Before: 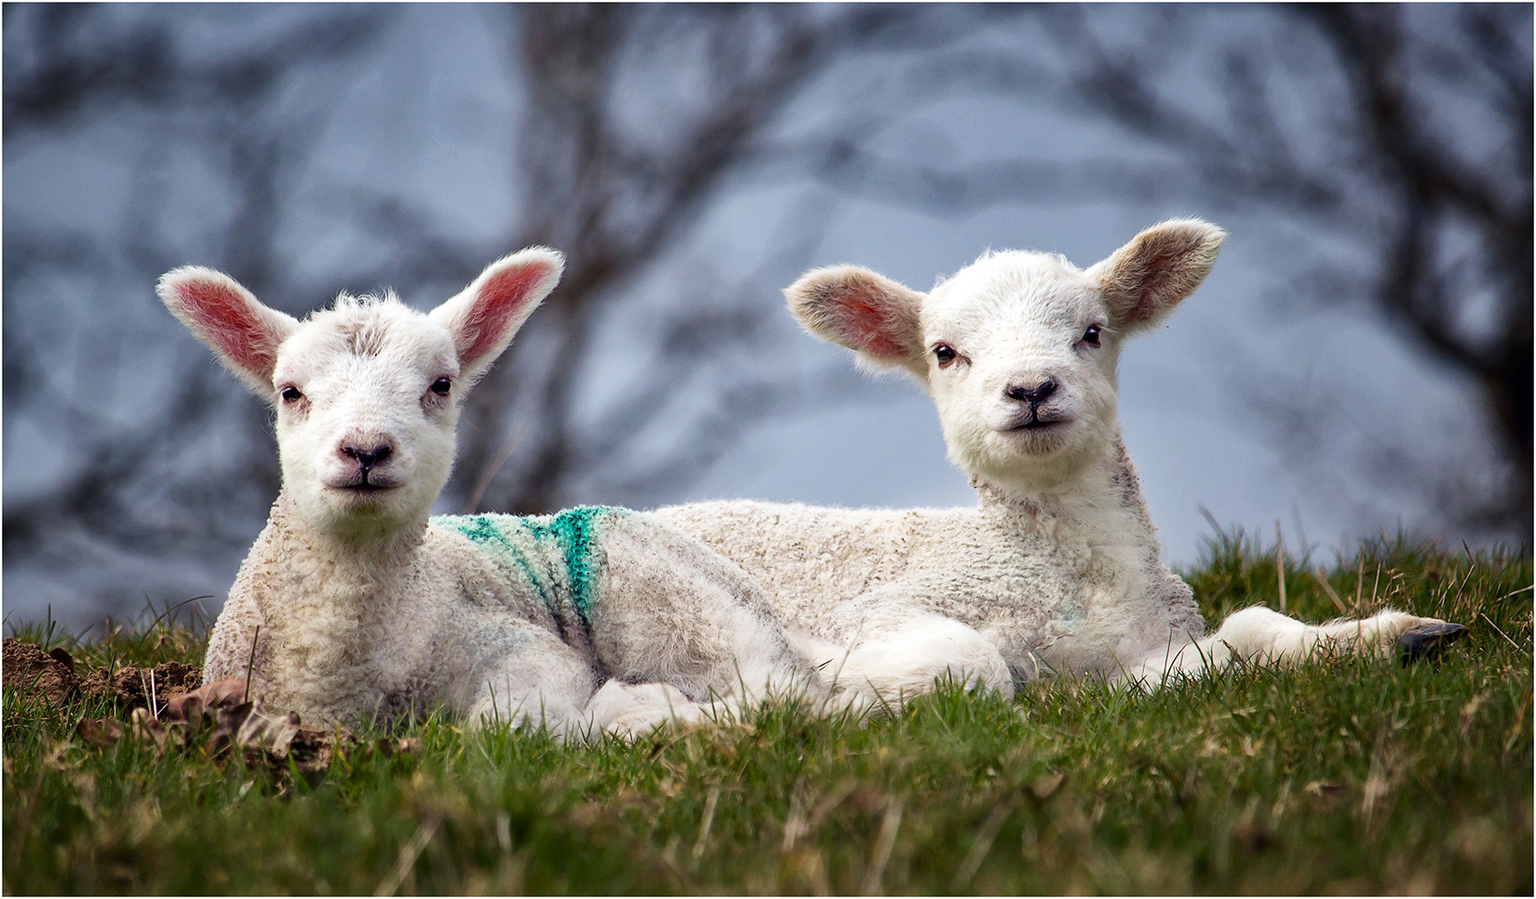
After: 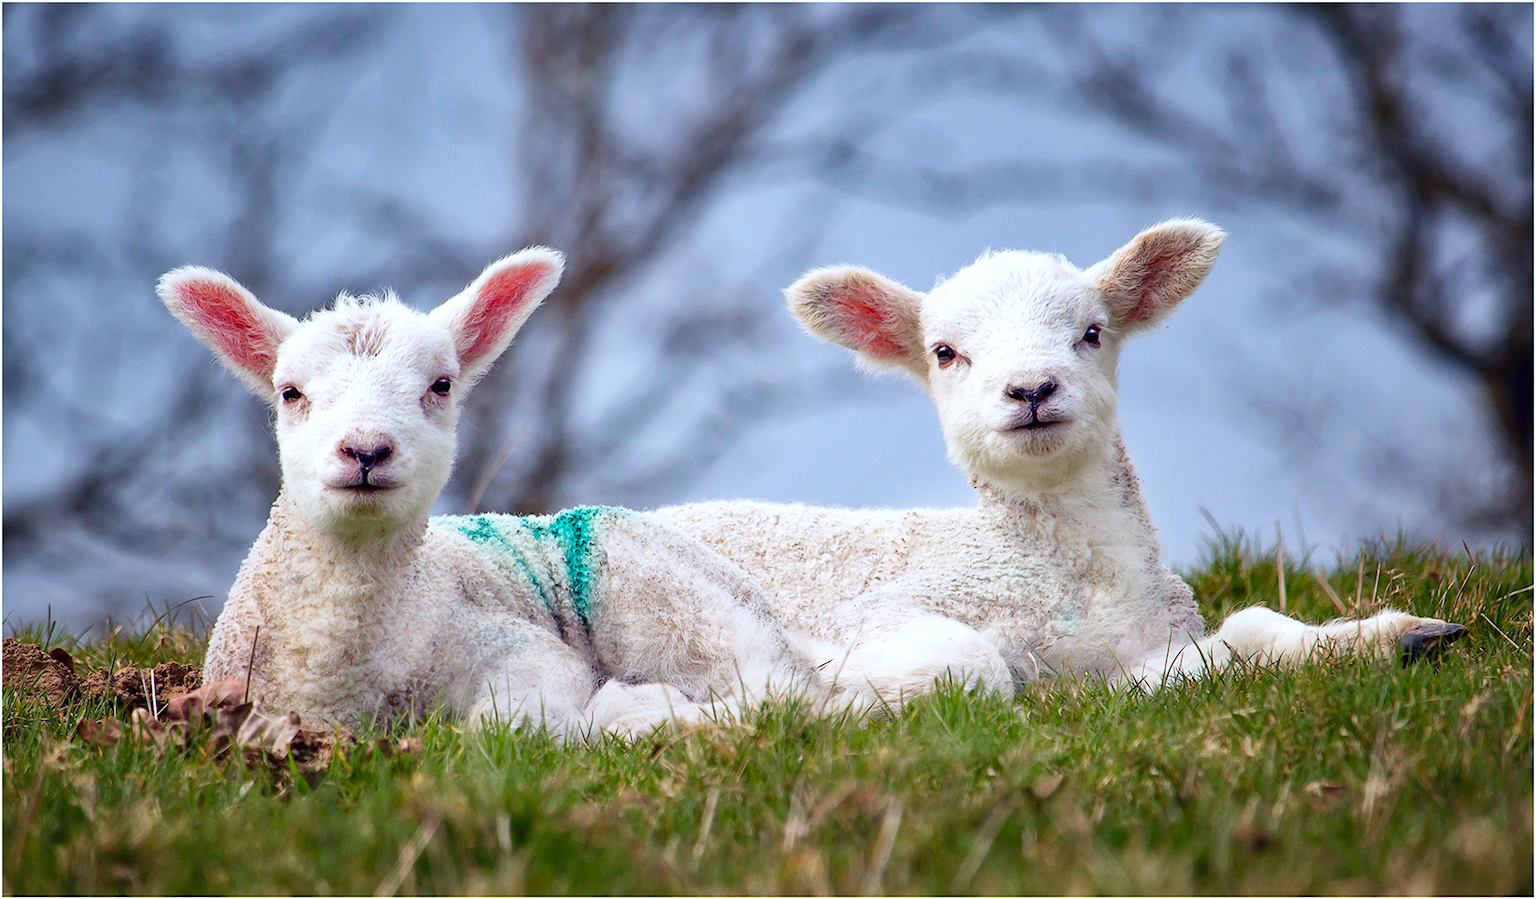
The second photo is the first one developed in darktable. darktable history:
levels: levels [0, 0.43, 0.984]
color correction: highlights a* -0.772, highlights b* -8.92
